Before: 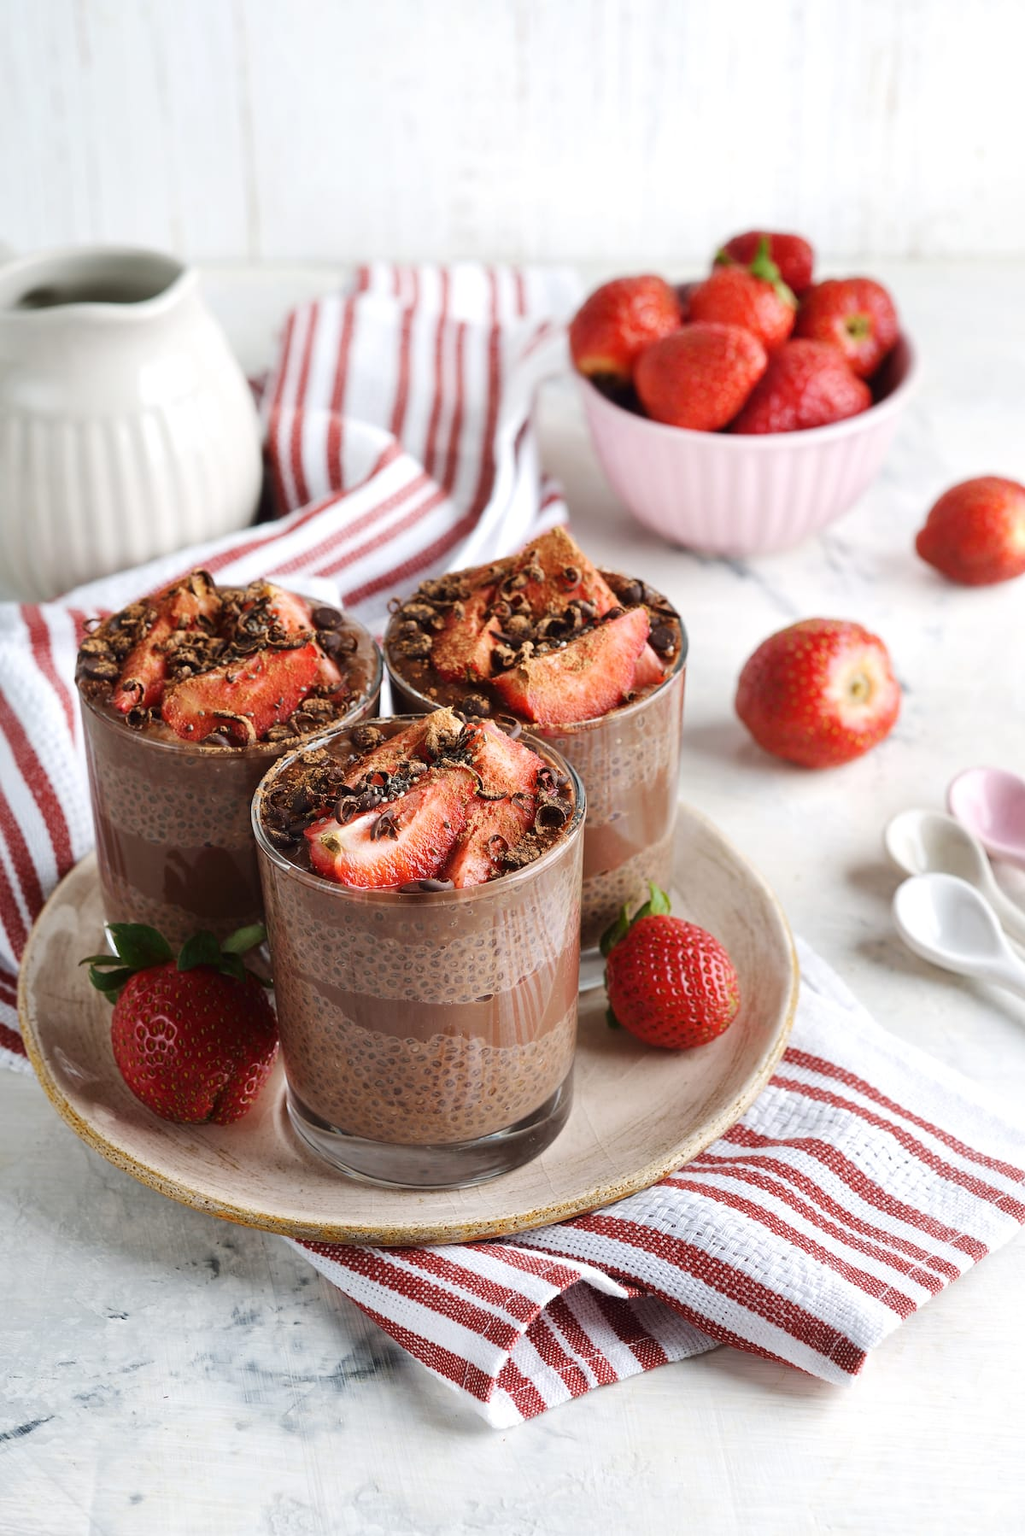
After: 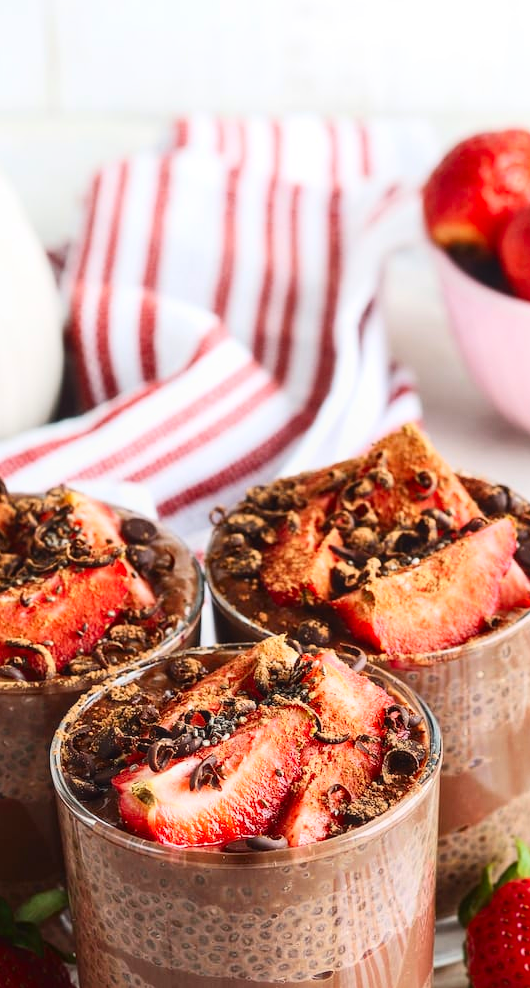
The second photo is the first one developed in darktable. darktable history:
crop: left 20.366%, top 10.76%, right 35.466%, bottom 34.236%
contrast brightness saturation: contrast 0.232, brightness 0.105, saturation 0.293
local contrast: detail 114%
